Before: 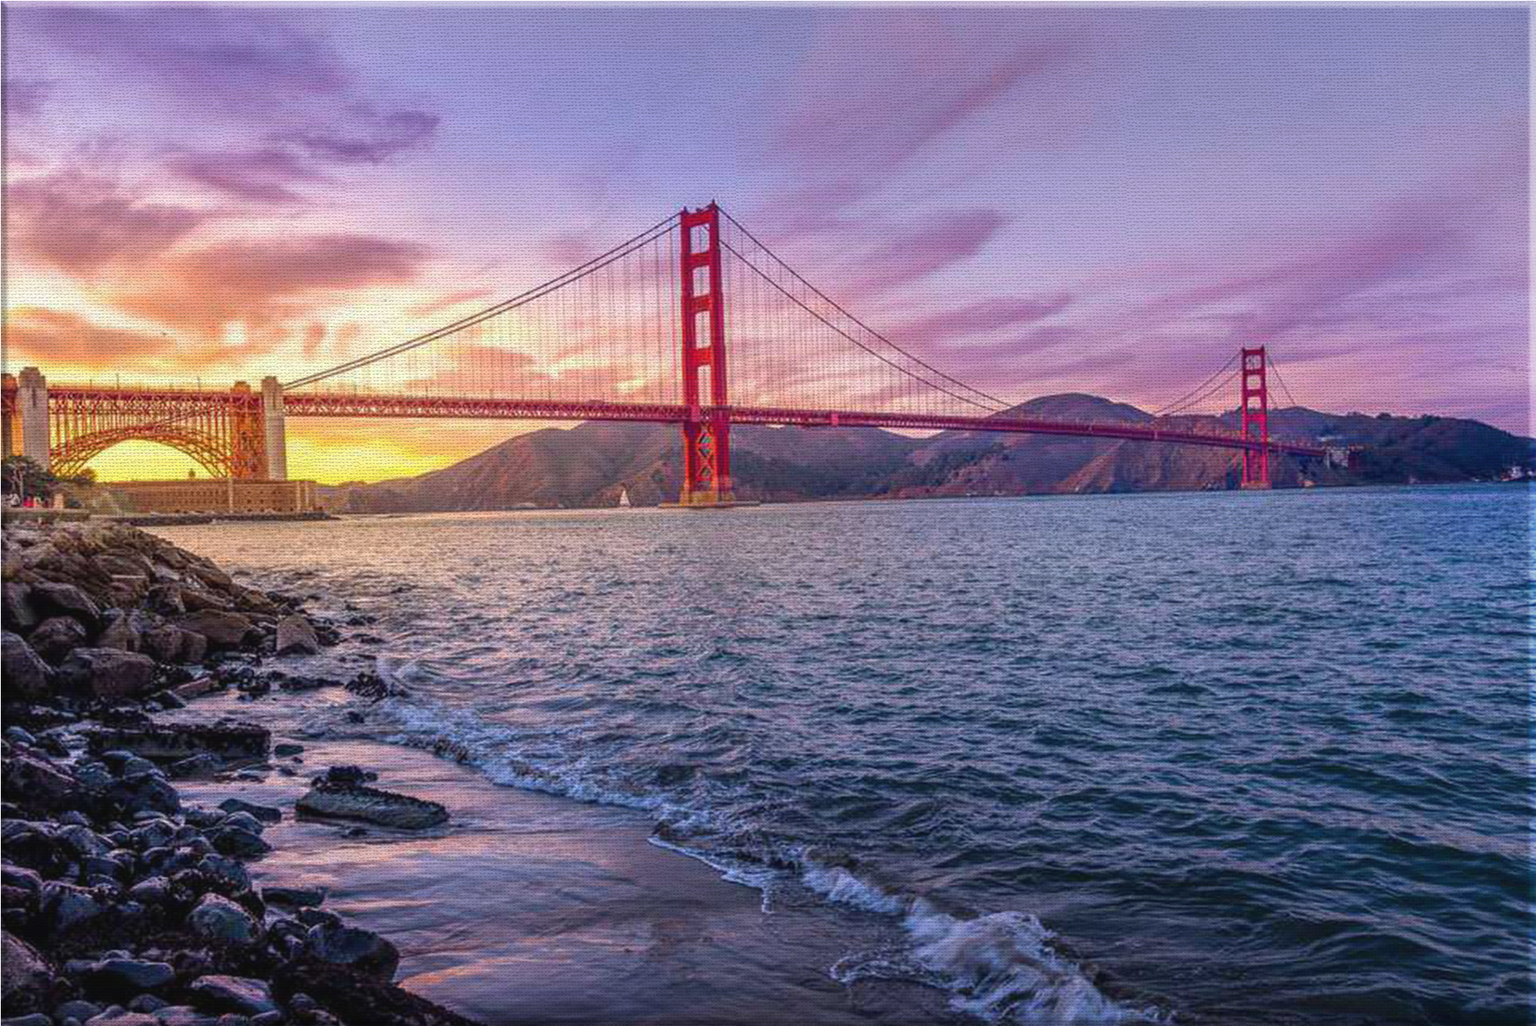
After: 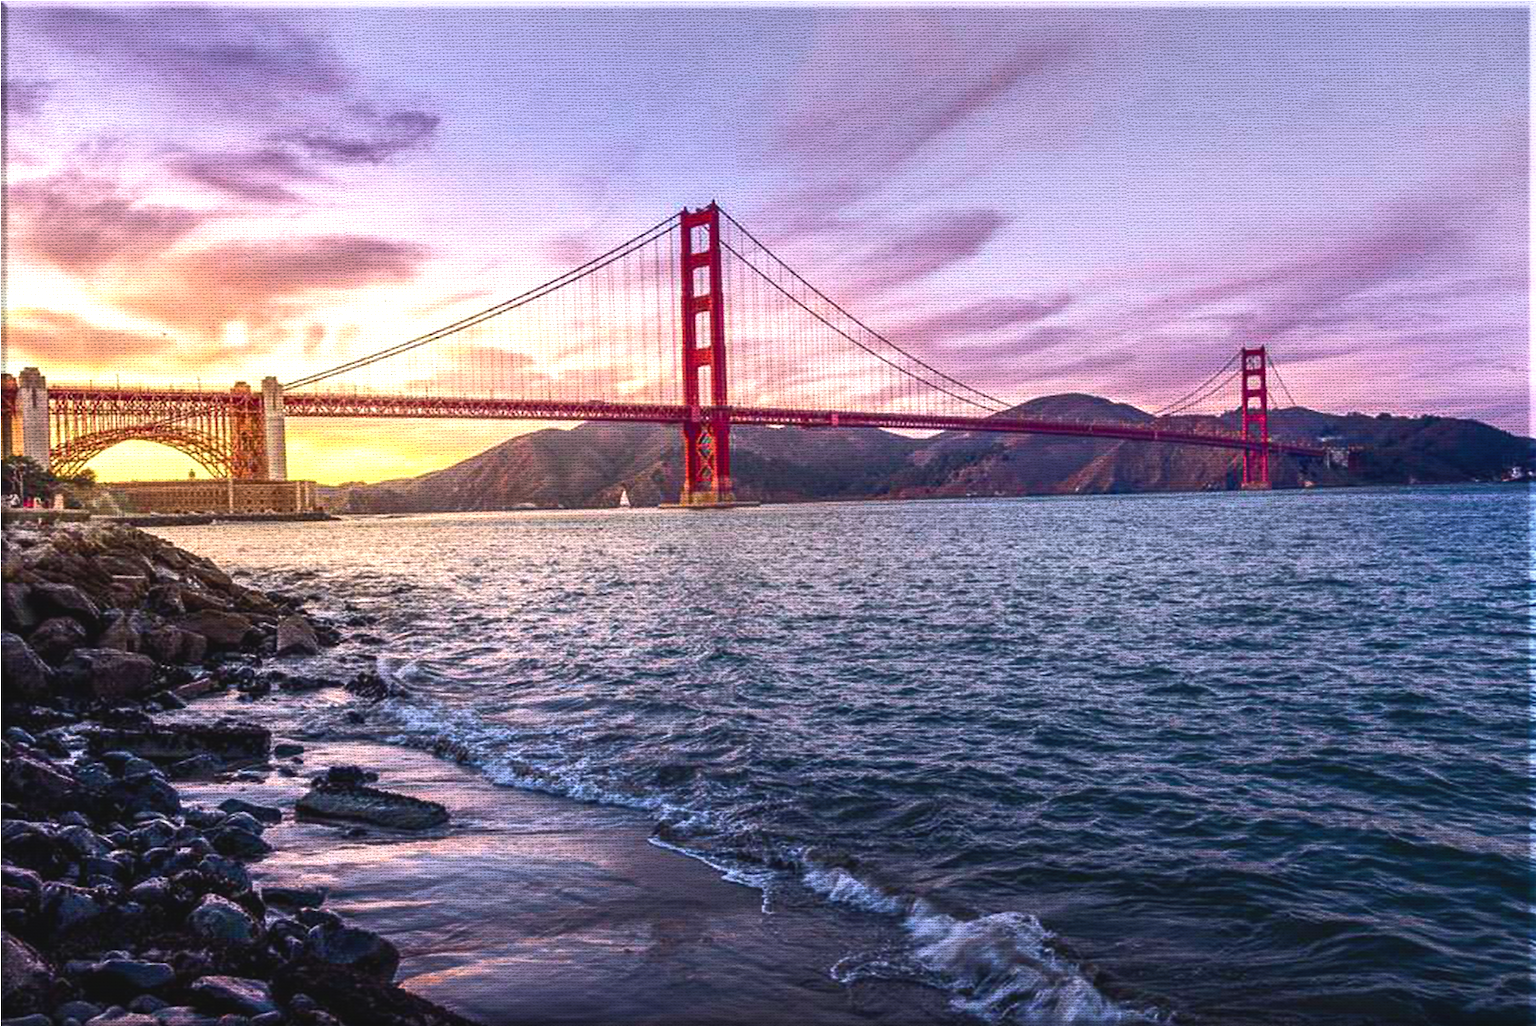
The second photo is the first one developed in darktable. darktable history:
color balance rgb: linear chroma grading › global chroma -14.666%, perceptual saturation grading › global saturation 21.213%, perceptual saturation grading › highlights -19.914%, perceptual saturation grading › shadows 29.893%, perceptual brilliance grading › highlights 3.144%, perceptual brilliance grading › mid-tones -18.58%, perceptual brilliance grading › shadows -41.432%, global vibrance 14.856%
exposure: black level correction -0.005, exposure 0.619 EV, compensate highlight preservation false
color correction: highlights b* -0.039, saturation 0.993
shadows and highlights: shadows -9.17, white point adjustment 1.66, highlights 8.63
tone equalizer: on, module defaults
